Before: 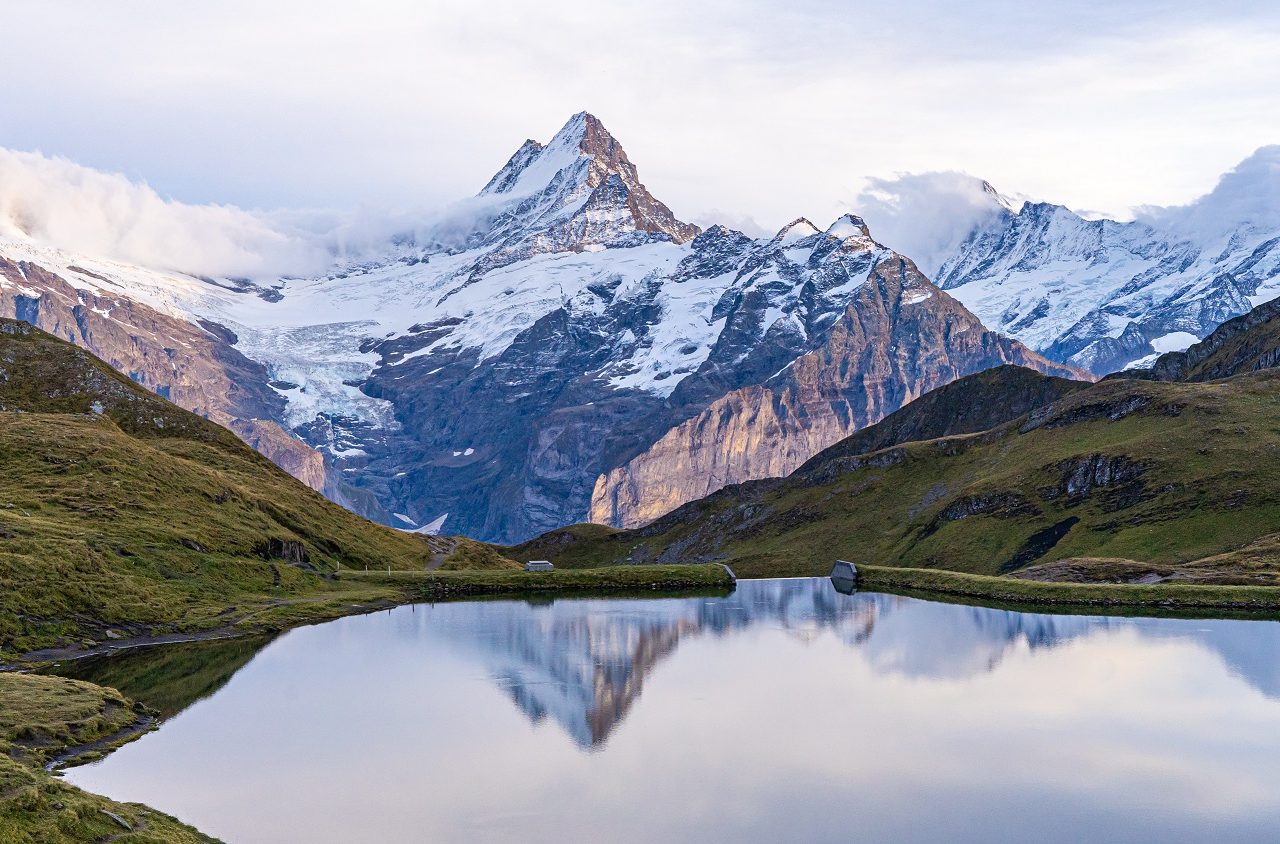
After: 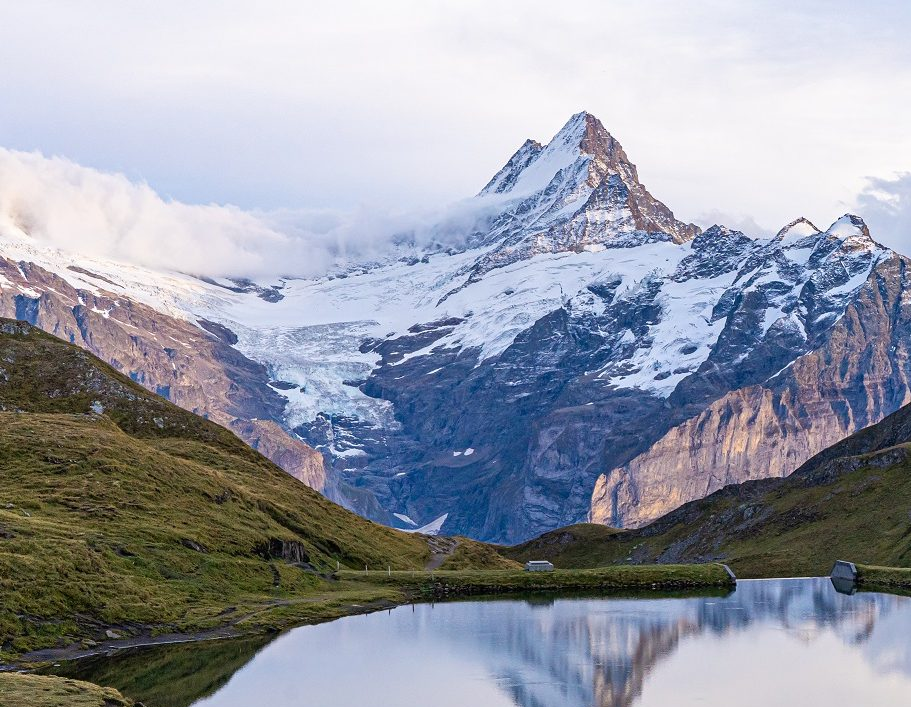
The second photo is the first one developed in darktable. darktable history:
crop: right 28.754%, bottom 16.155%
